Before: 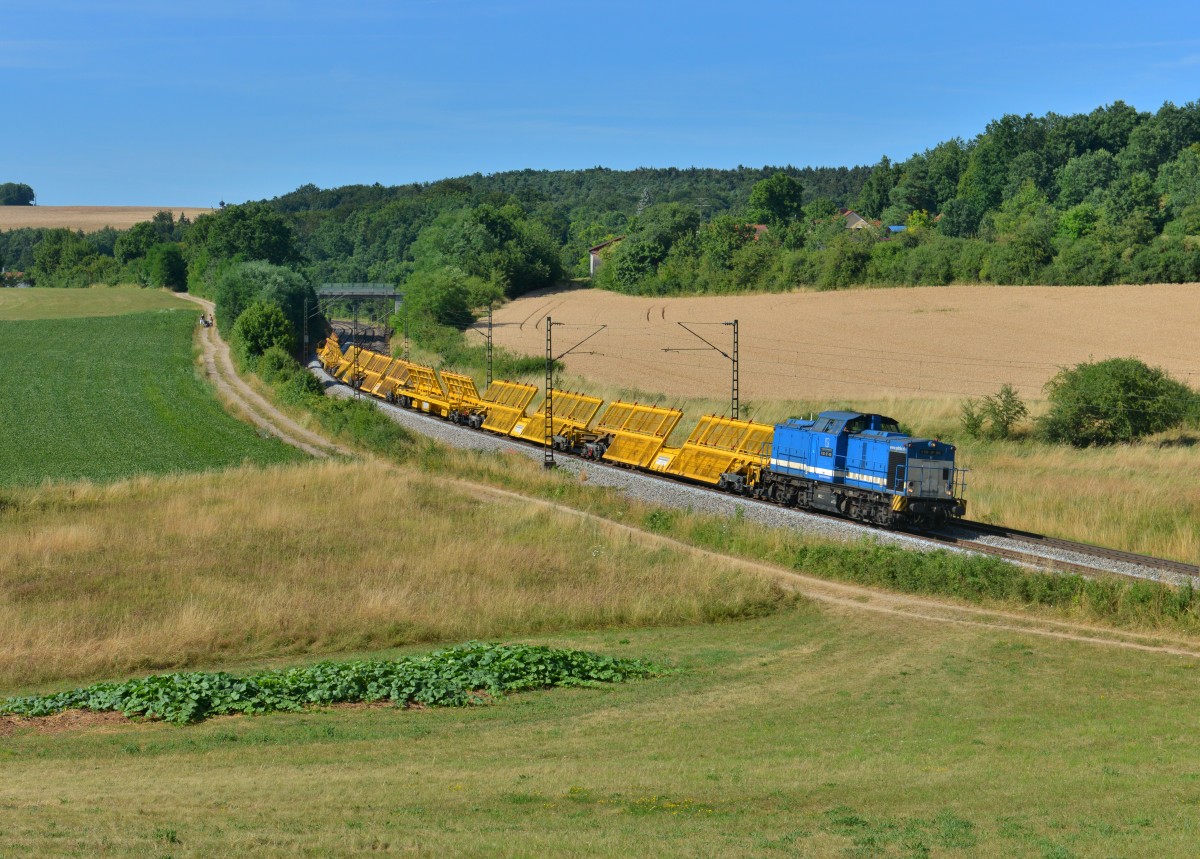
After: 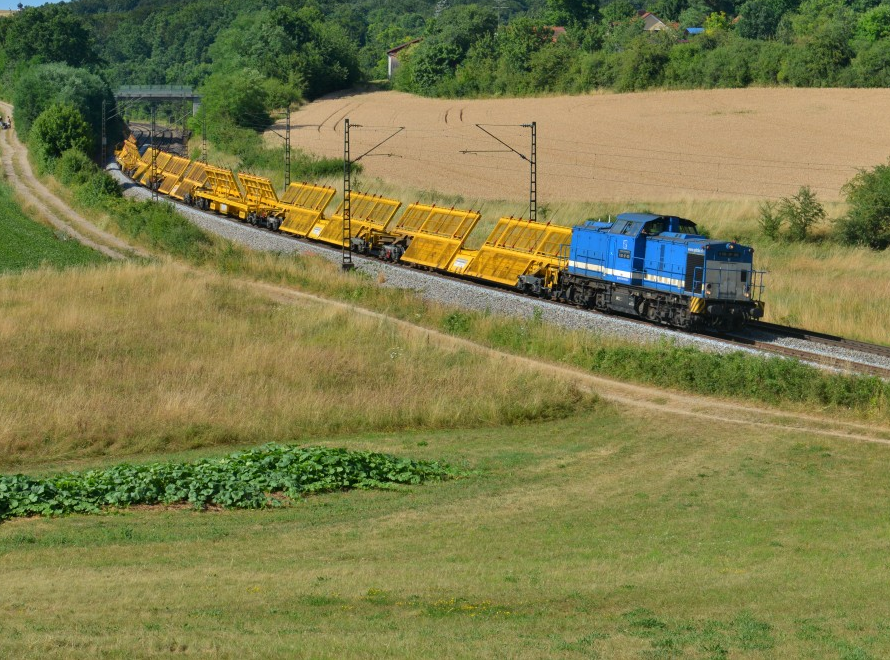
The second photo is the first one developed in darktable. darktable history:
crop: left 16.861%, top 23.053%, right 8.951%
